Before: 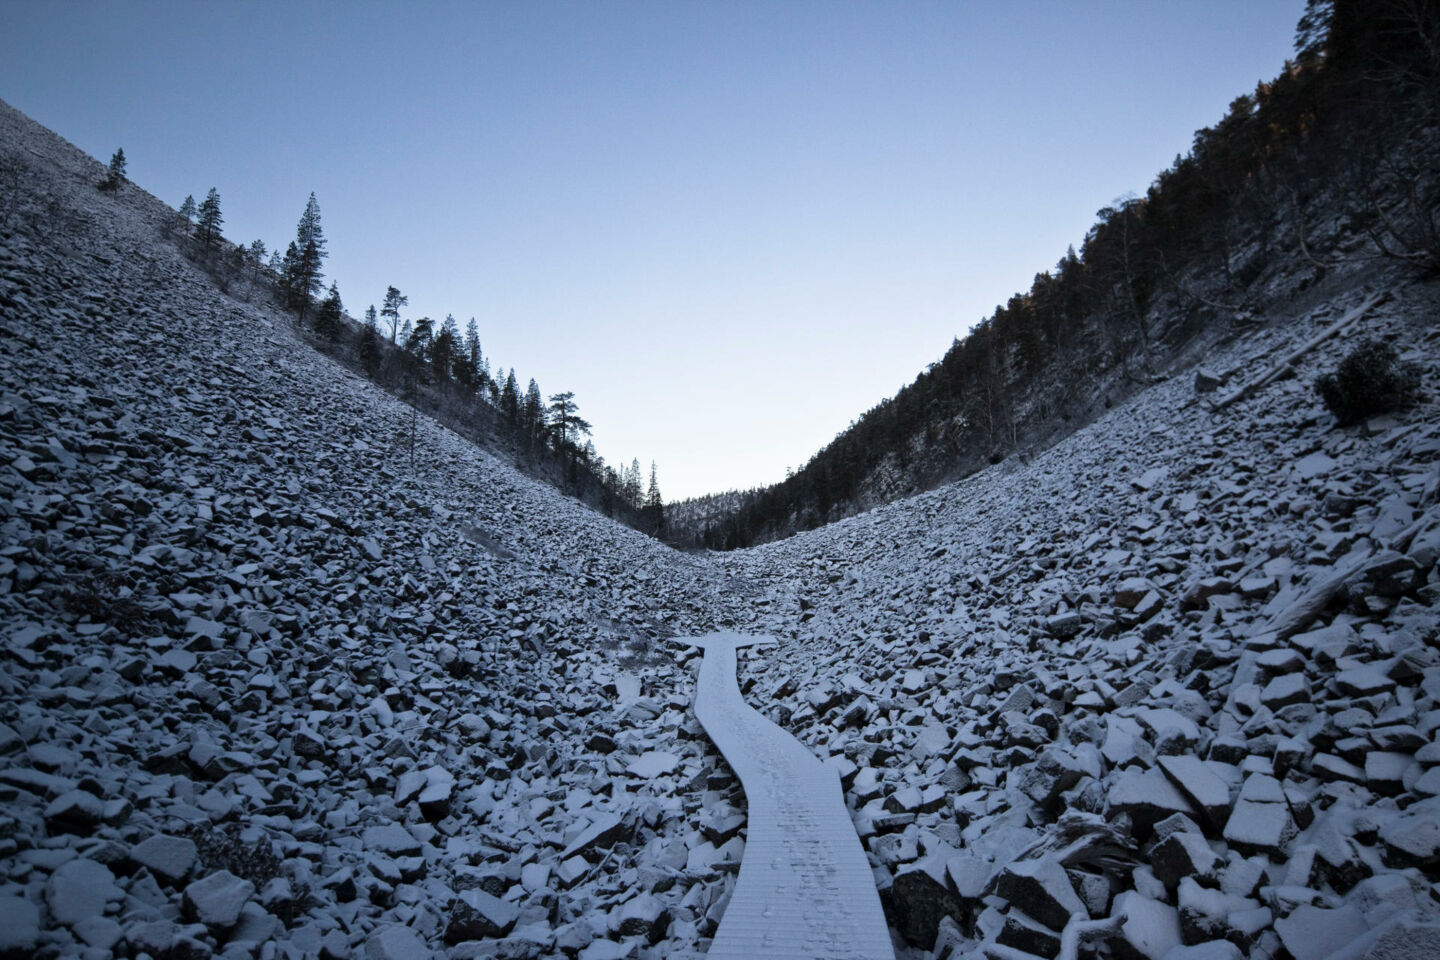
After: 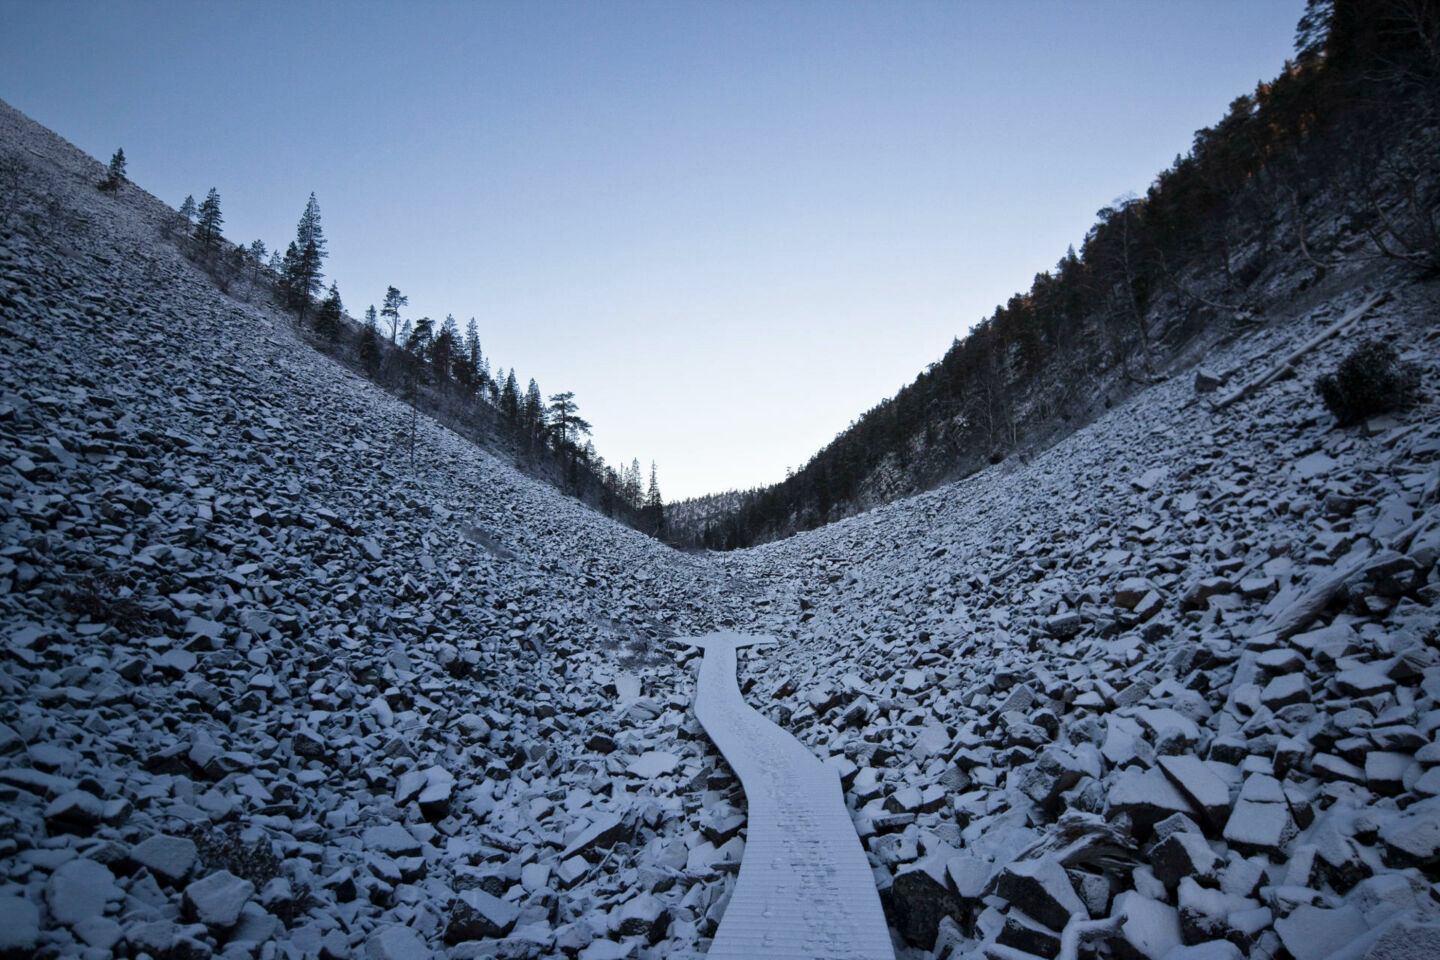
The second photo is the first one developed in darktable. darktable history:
color balance rgb: perceptual saturation grading › global saturation 0.354%, perceptual saturation grading › highlights -16%, perceptual saturation grading › shadows 24.184%, perceptual brilliance grading › global brilliance 2.558%, perceptual brilliance grading › highlights -2.925%, perceptual brilliance grading › shadows 3.254%
tone equalizer: edges refinement/feathering 500, mask exposure compensation -1.57 EV, preserve details no
